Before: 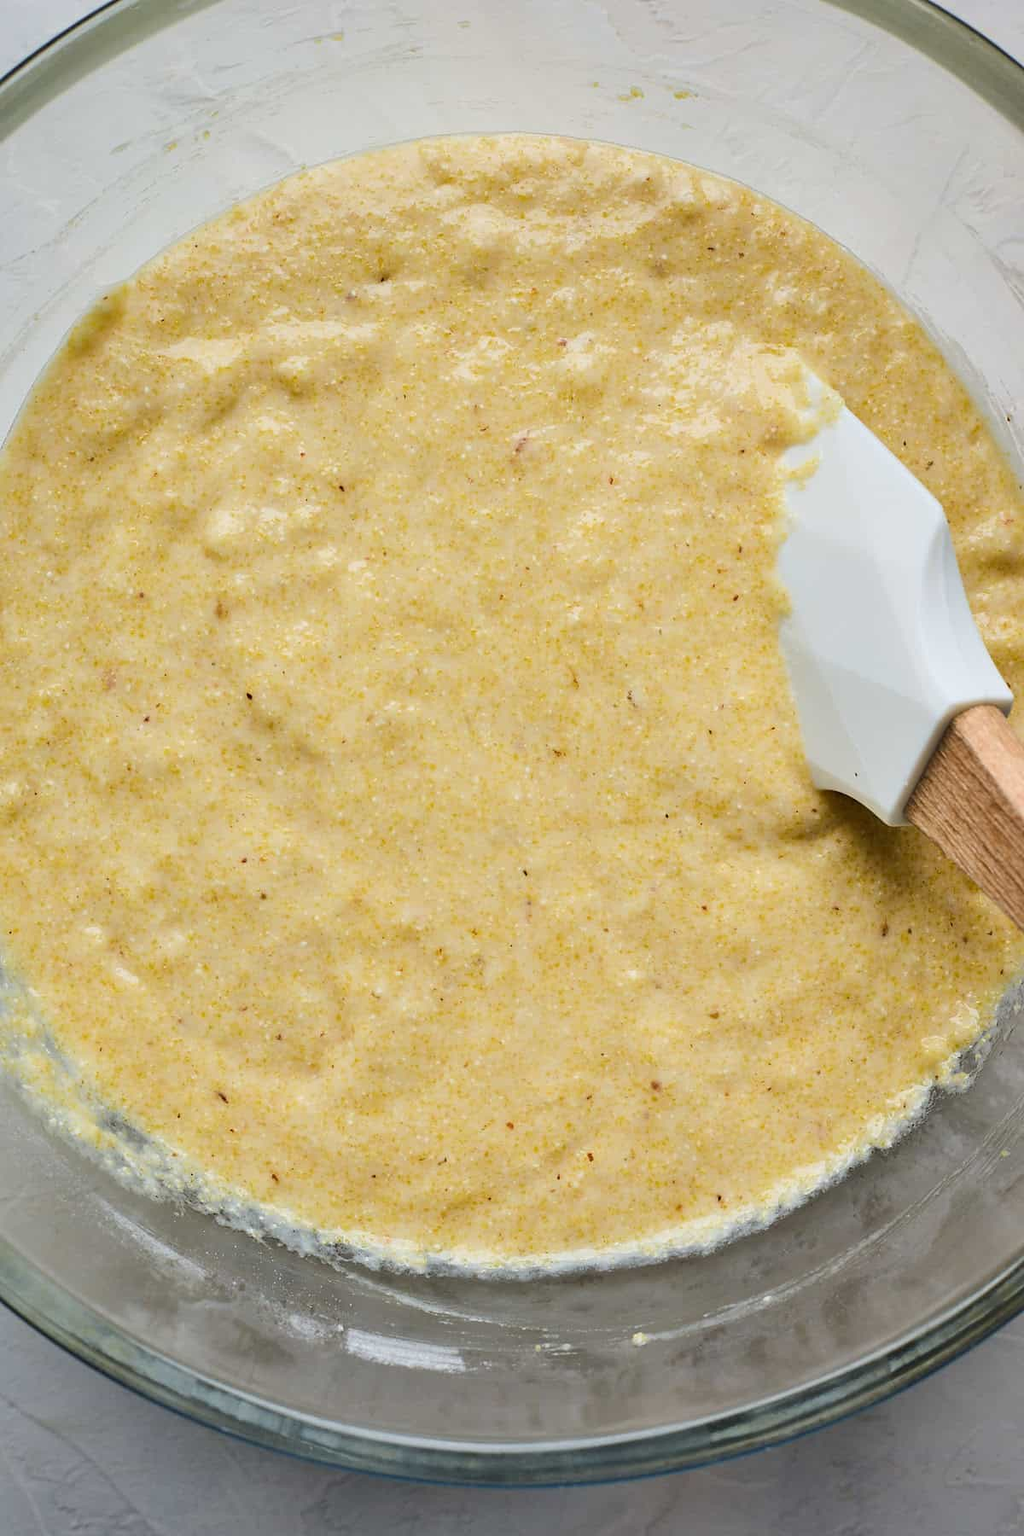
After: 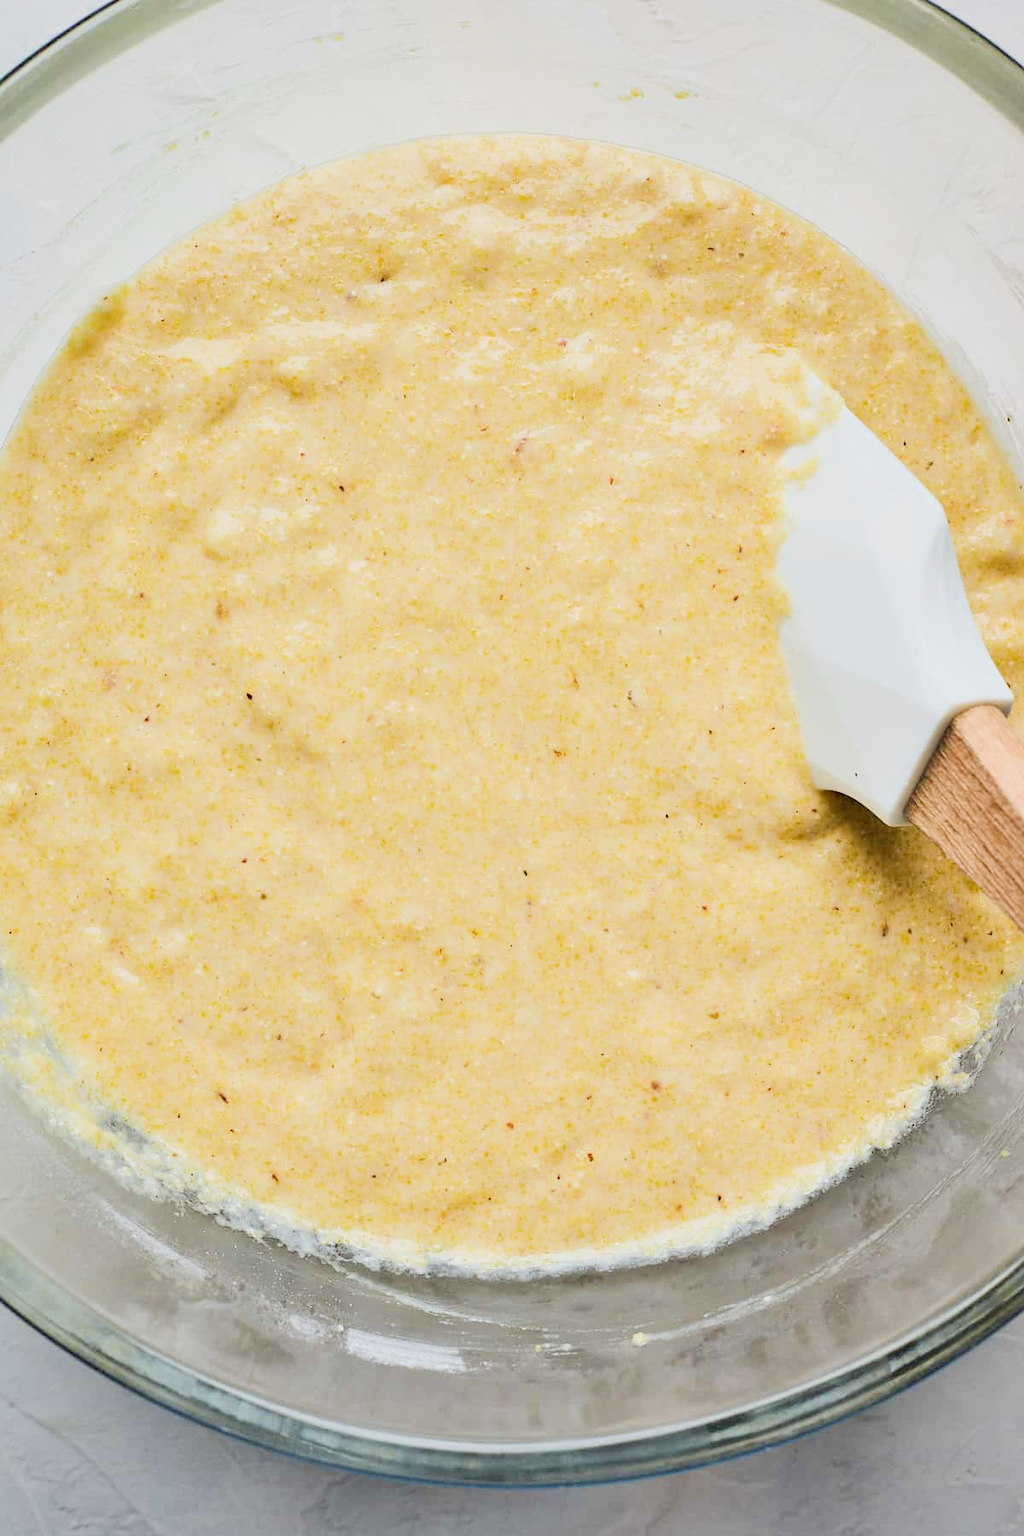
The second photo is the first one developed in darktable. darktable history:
exposure: black level correction 0, exposure 0.892 EV, compensate highlight preservation false
filmic rgb: black relative exposure -7.65 EV, white relative exposure 4.56 EV, hardness 3.61, contrast 1.061
